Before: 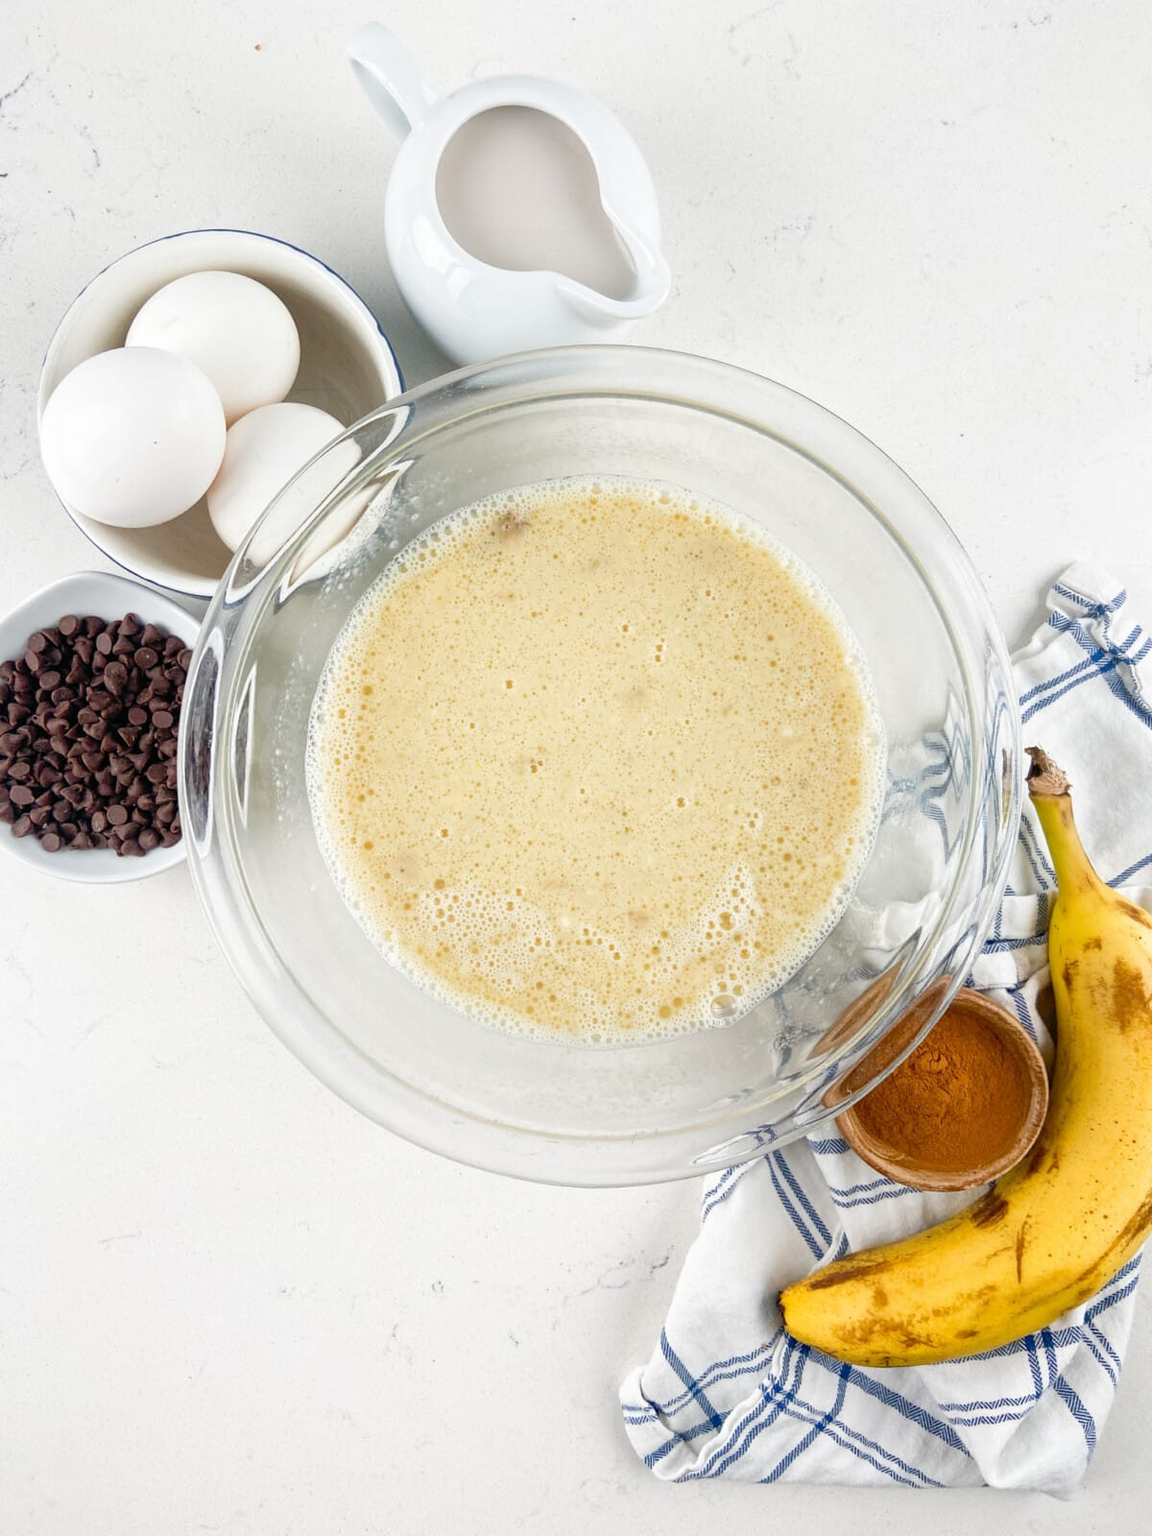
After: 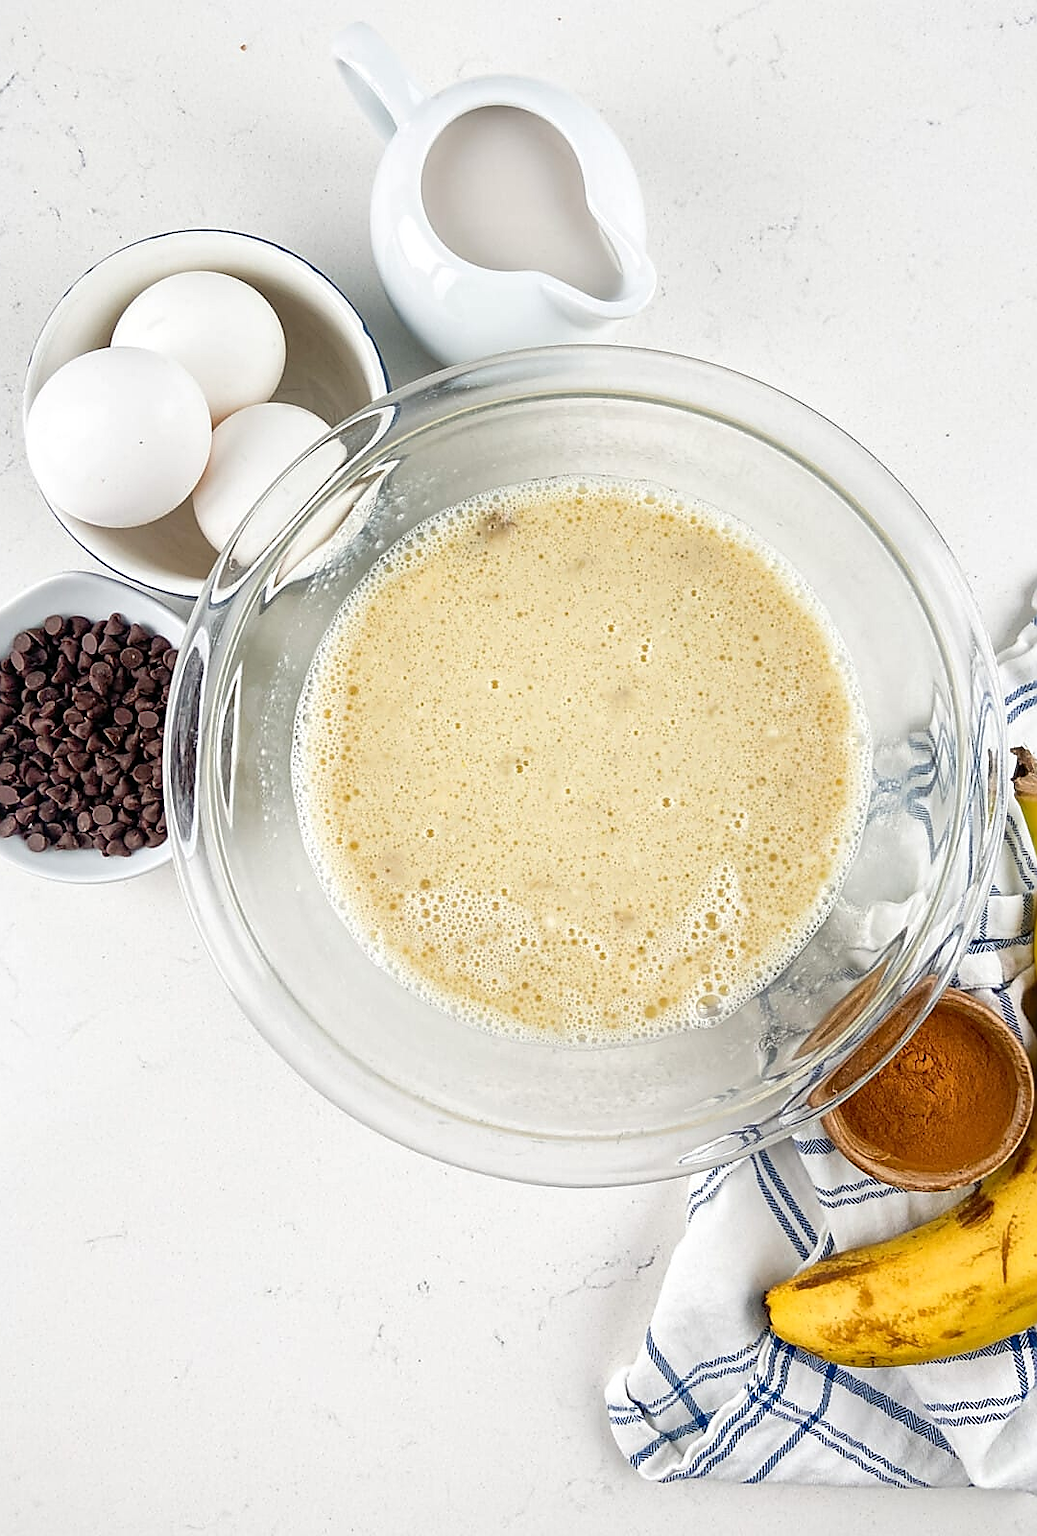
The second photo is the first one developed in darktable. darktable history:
crop and rotate: left 1.323%, right 8.589%
sharpen: radius 1.428, amount 1.256, threshold 0.833
local contrast: mode bilateral grid, contrast 20, coarseness 50, detail 119%, midtone range 0.2
